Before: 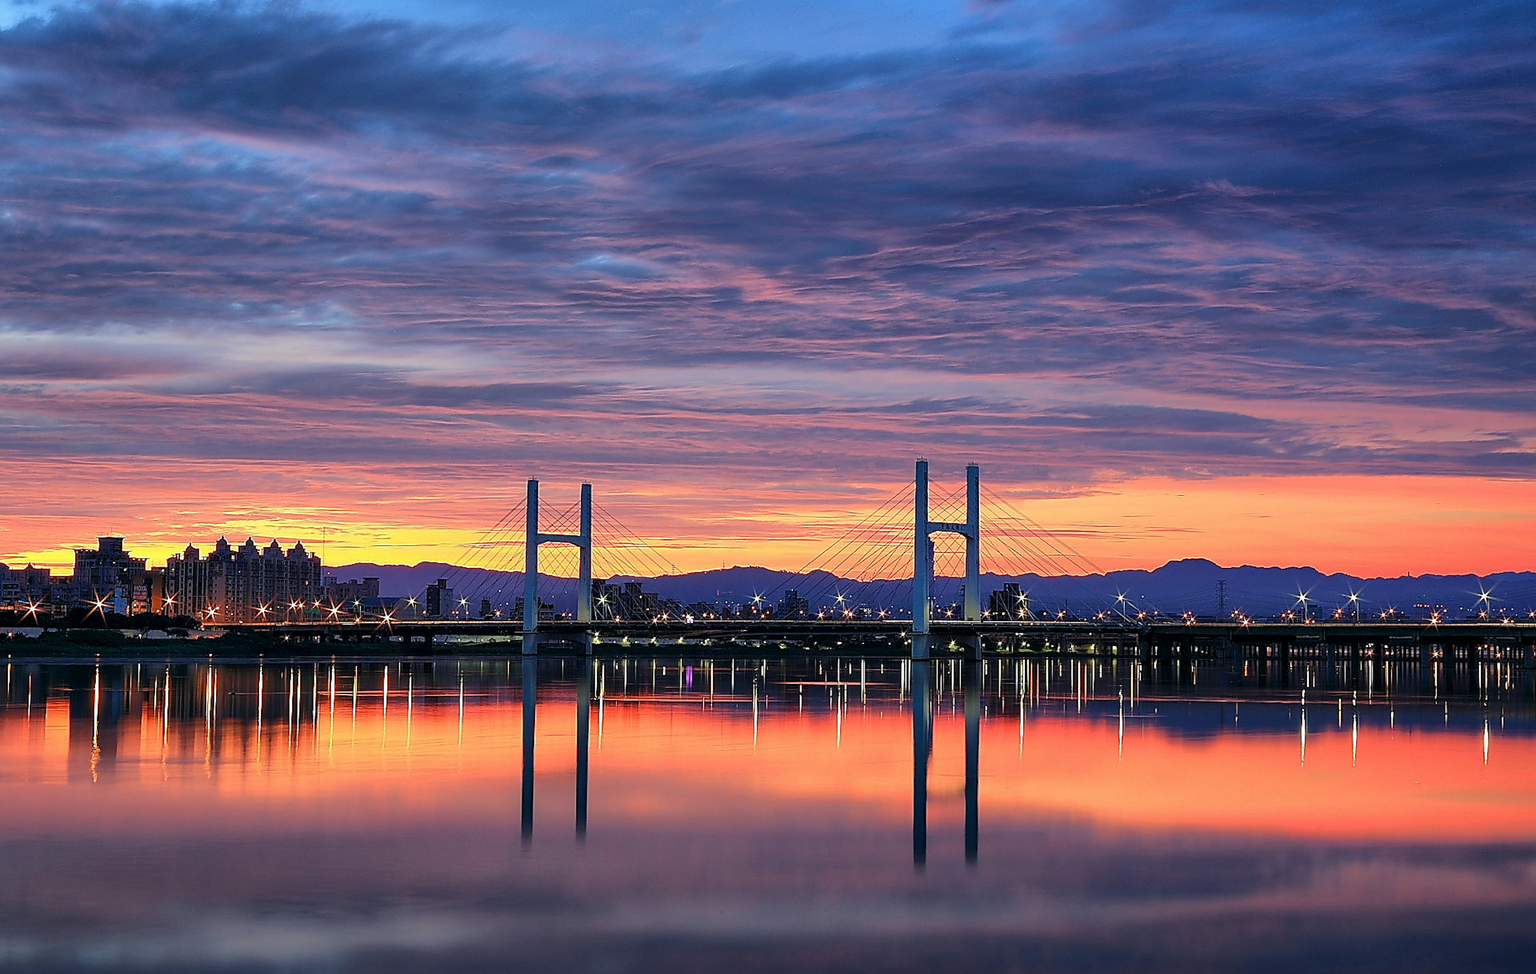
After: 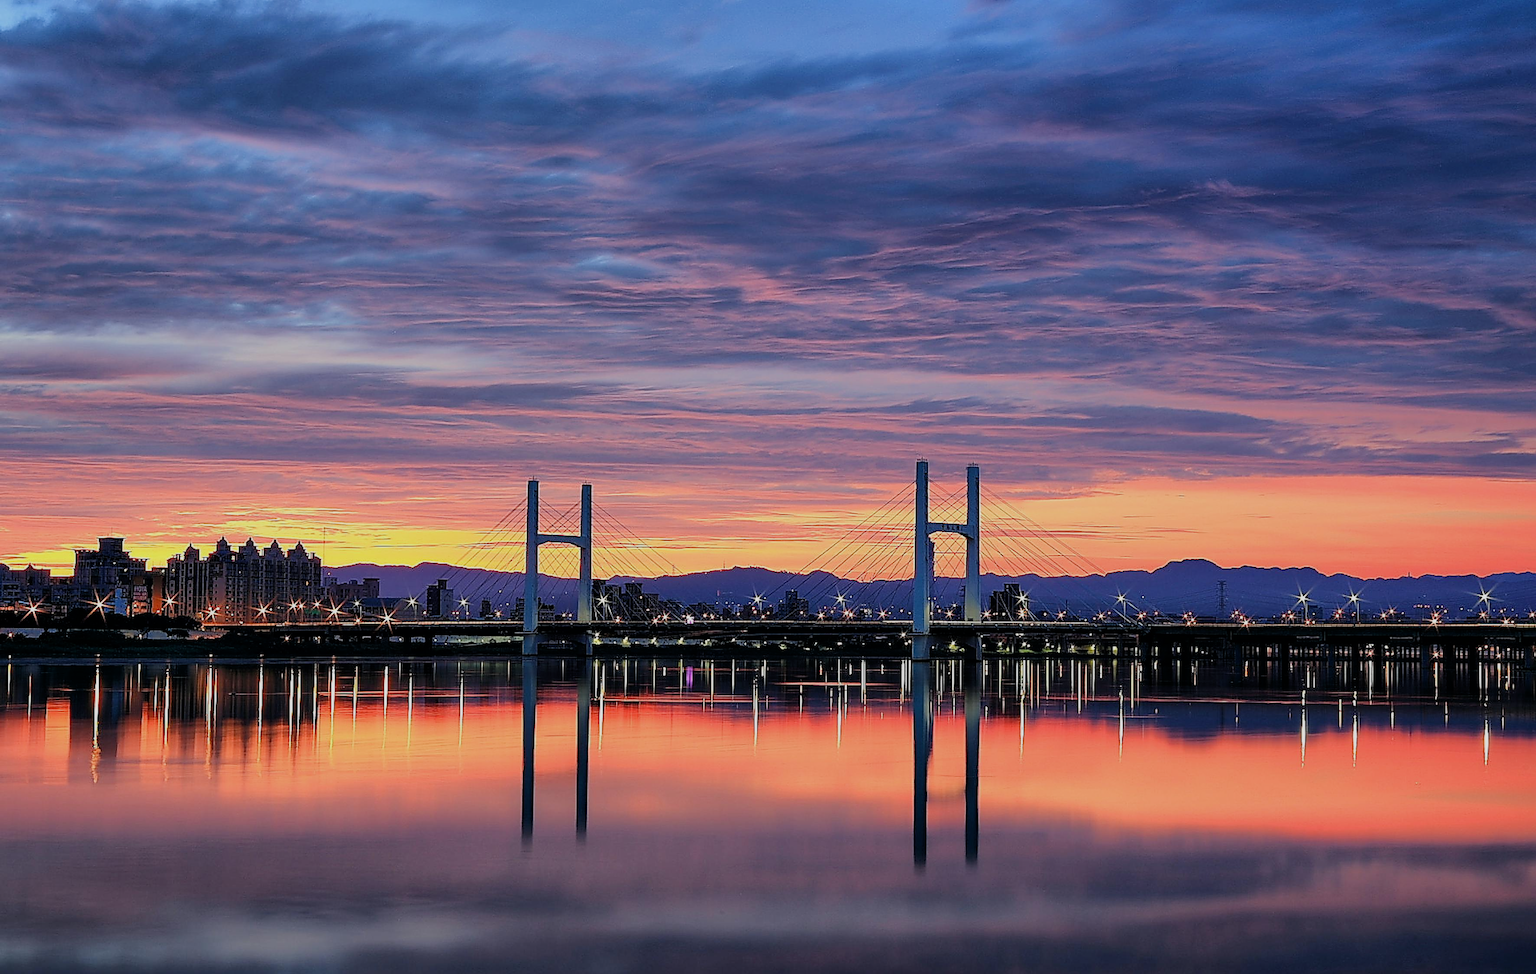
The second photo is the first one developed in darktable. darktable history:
tone equalizer: on, module defaults
filmic rgb: white relative exposure 3.85 EV, hardness 4.3
